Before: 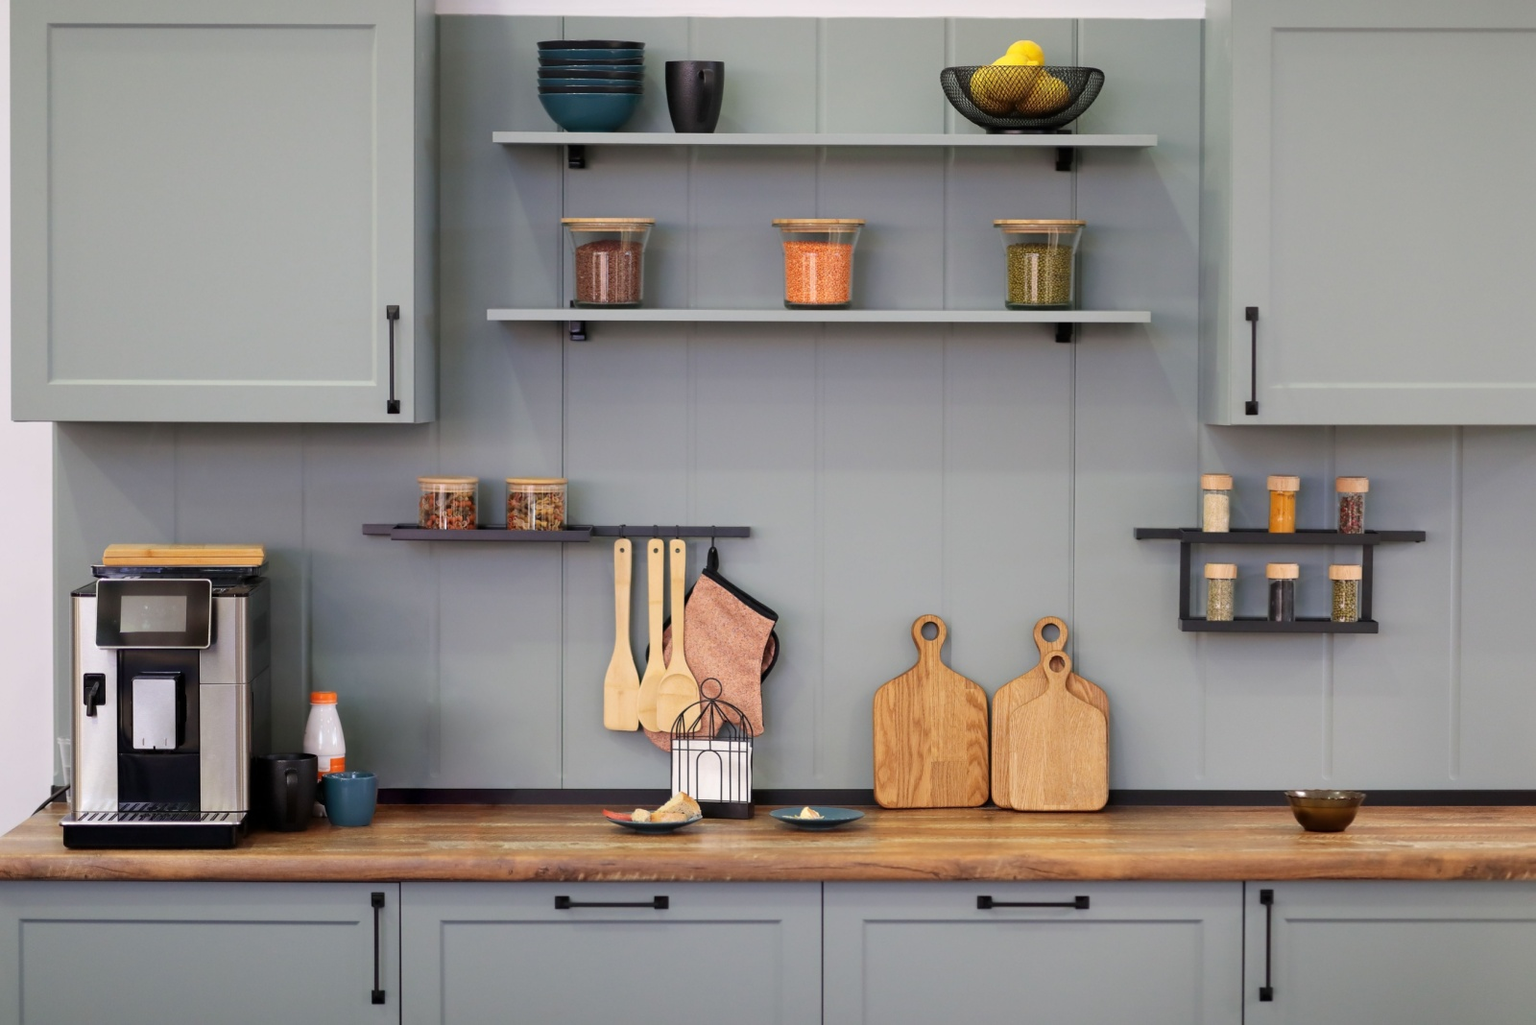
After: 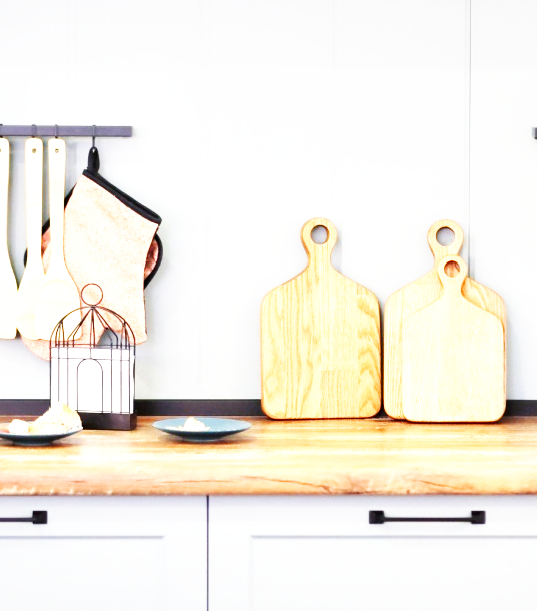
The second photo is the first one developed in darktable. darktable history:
local contrast: mode bilateral grid, contrast 20, coarseness 50, detail 119%, midtone range 0.2
crop: left 40.605%, top 39.608%, right 25.823%, bottom 3.09%
tone equalizer: edges refinement/feathering 500, mask exposure compensation -1.57 EV, preserve details no
base curve: curves: ch0 [(0, 0) (0.007, 0.004) (0.027, 0.03) (0.046, 0.07) (0.207, 0.54) (0.442, 0.872) (0.673, 0.972) (1, 1)], preserve colors none
exposure: black level correction 0, exposure 1.124 EV, compensate highlight preservation false
